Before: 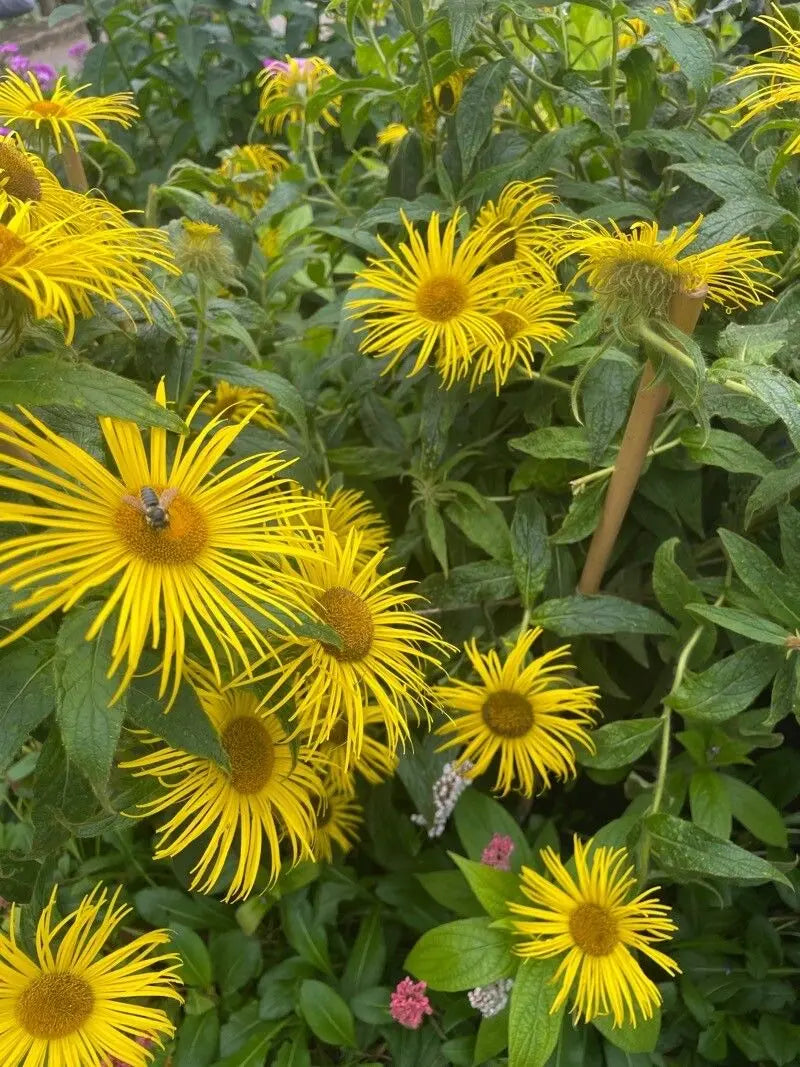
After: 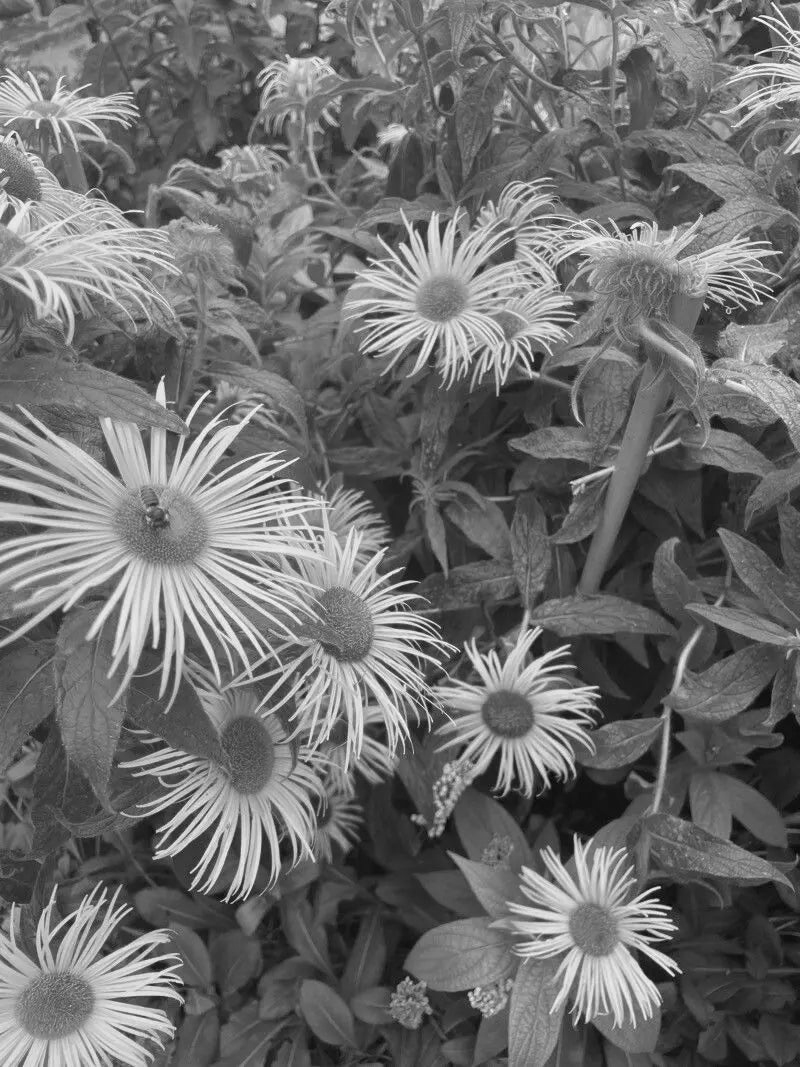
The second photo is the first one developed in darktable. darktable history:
monochrome: on, module defaults
exposure: exposure 0.014 EV, compensate highlight preservation false
